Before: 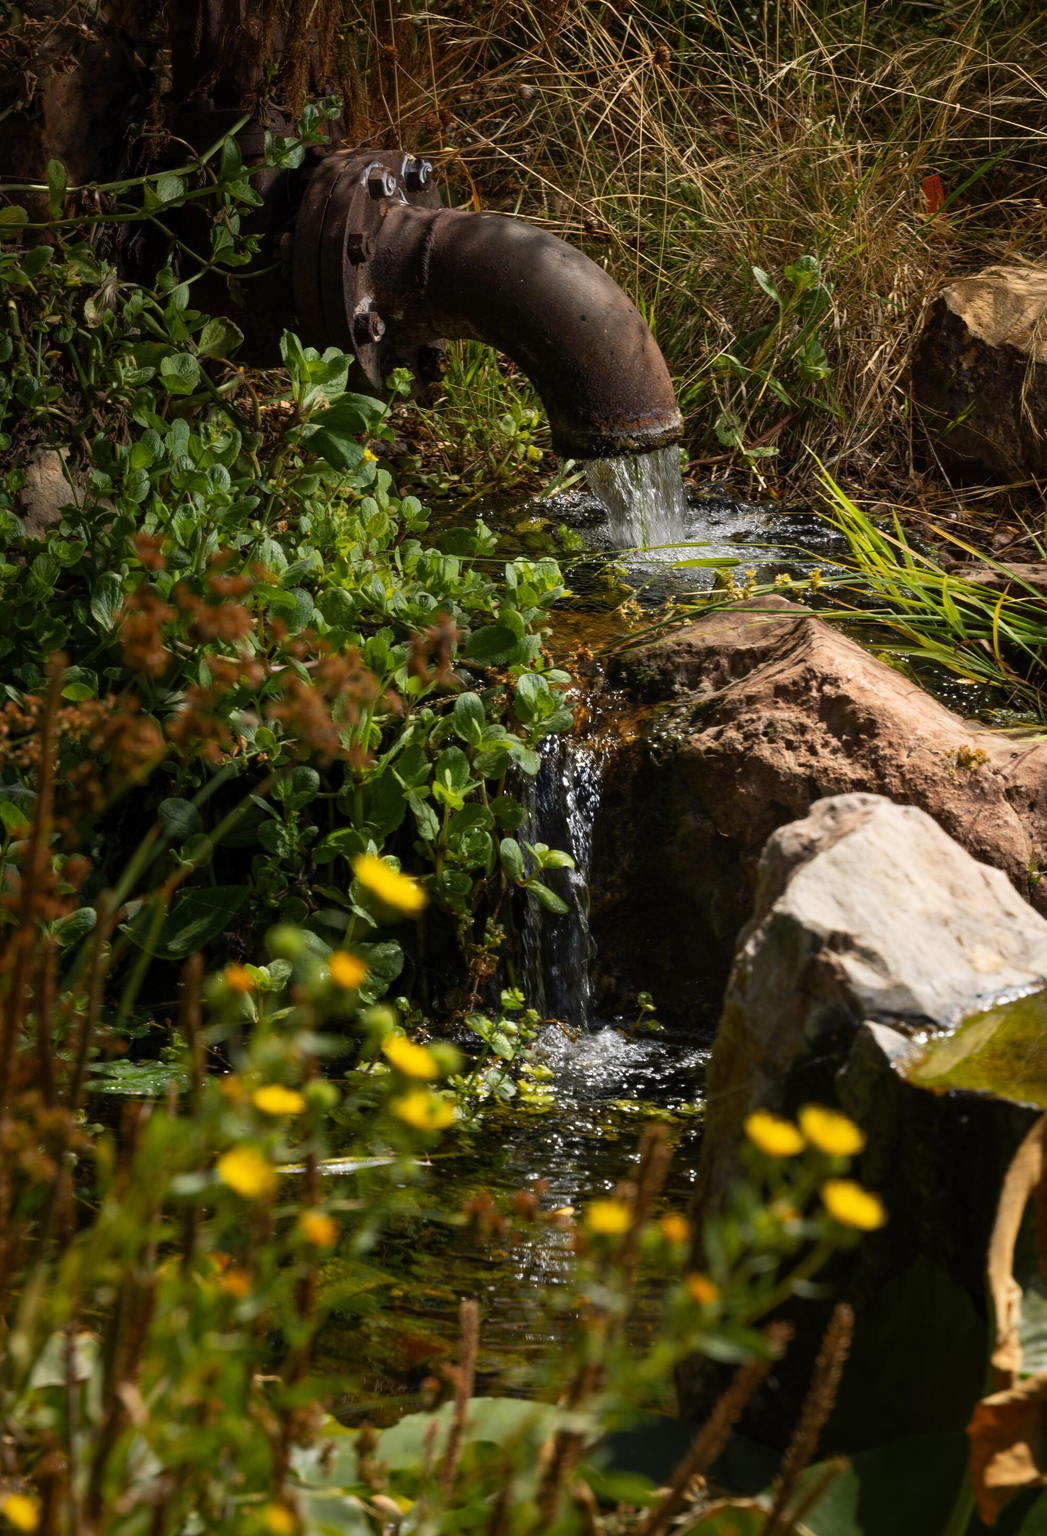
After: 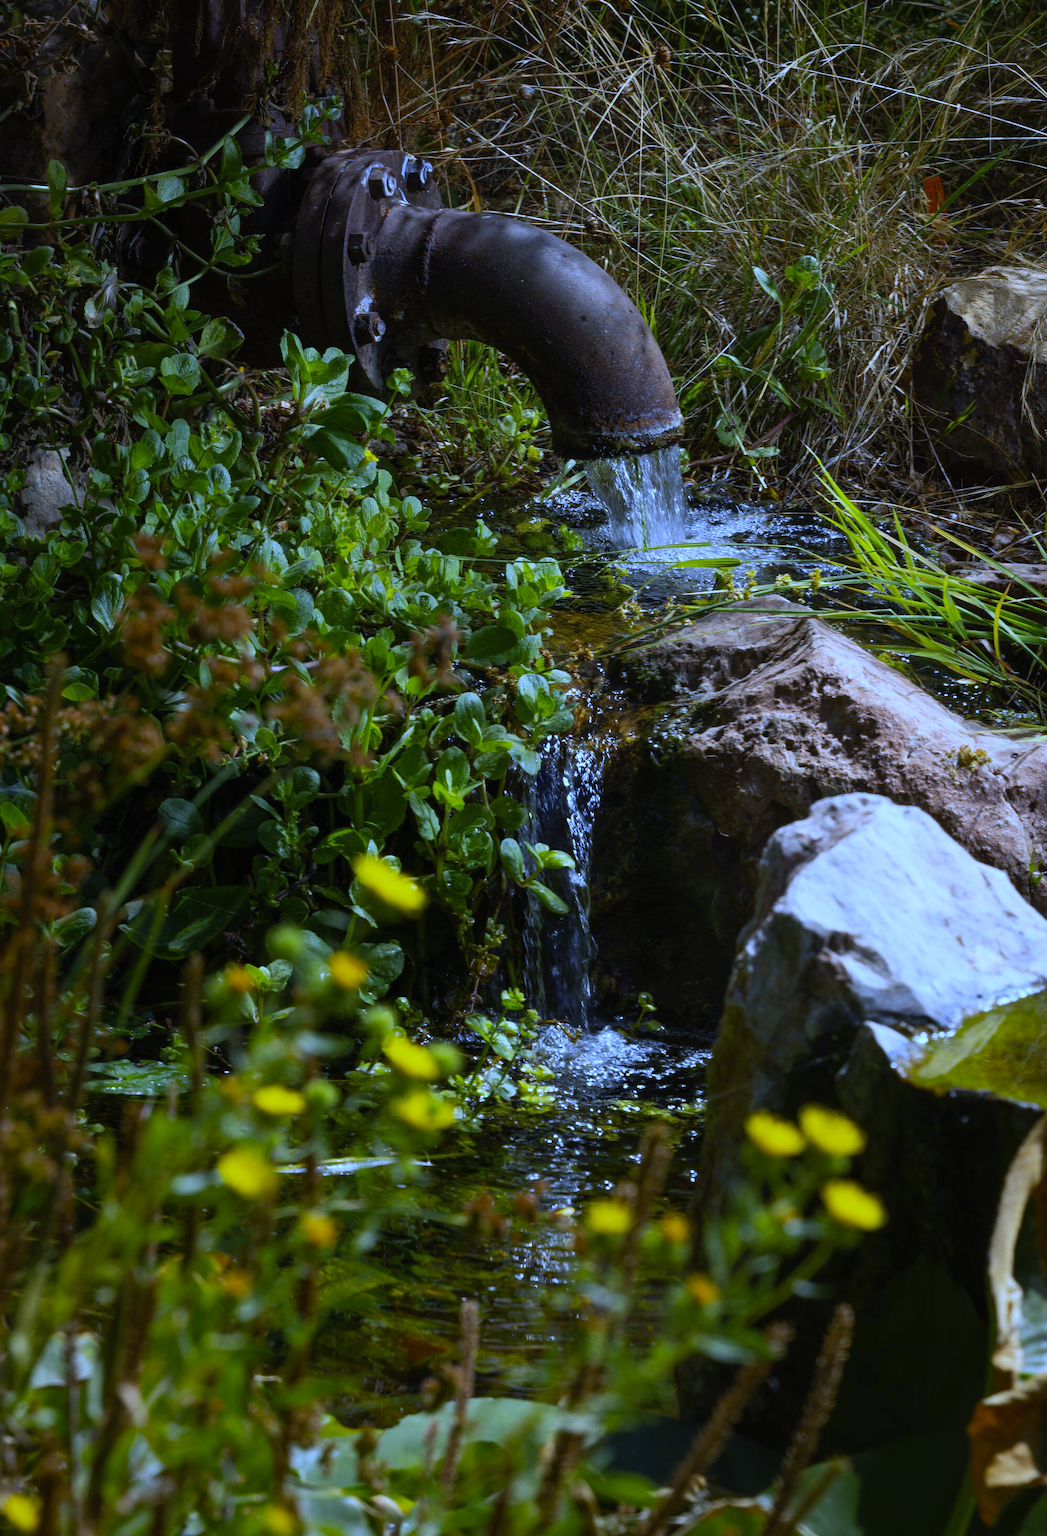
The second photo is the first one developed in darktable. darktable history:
white balance: red 0.766, blue 1.537
contrast brightness saturation: contrast -0.02, brightness -0.01, saturation 0.03
